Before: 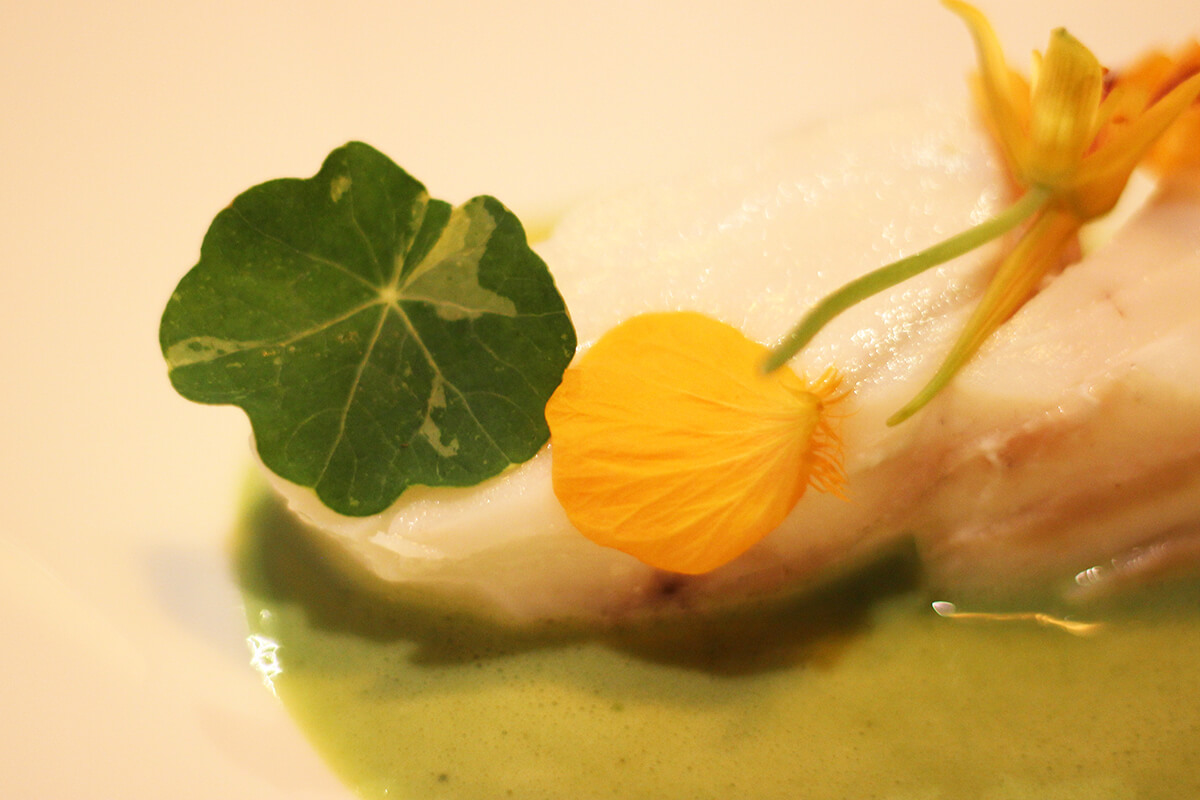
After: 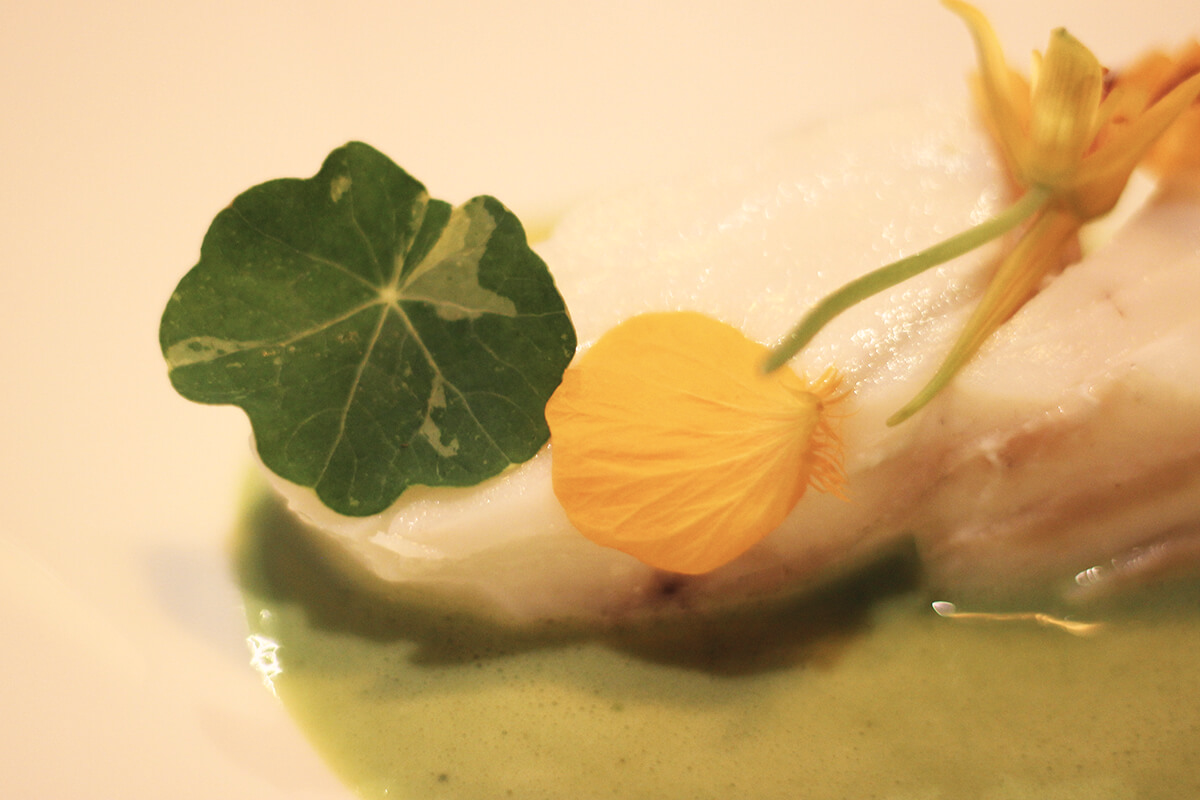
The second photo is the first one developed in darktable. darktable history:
color correction: highlights a* 2.92, highlights b* 5.02, shadows a* -2.07, shadows b* -4.89, saturation 0.784
